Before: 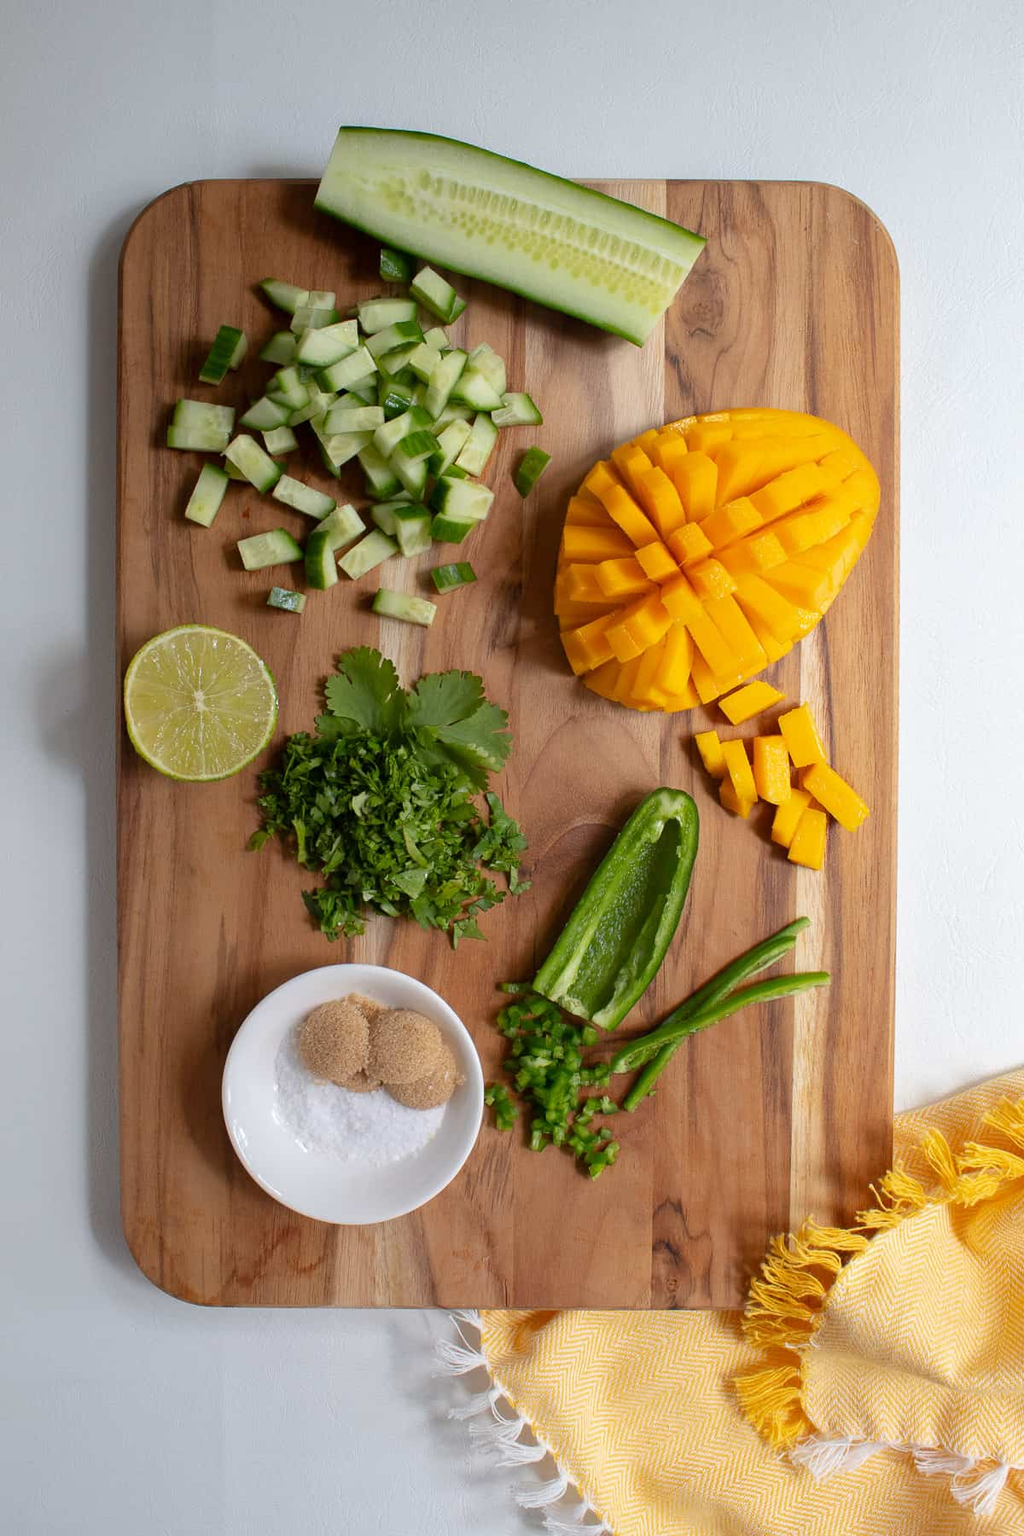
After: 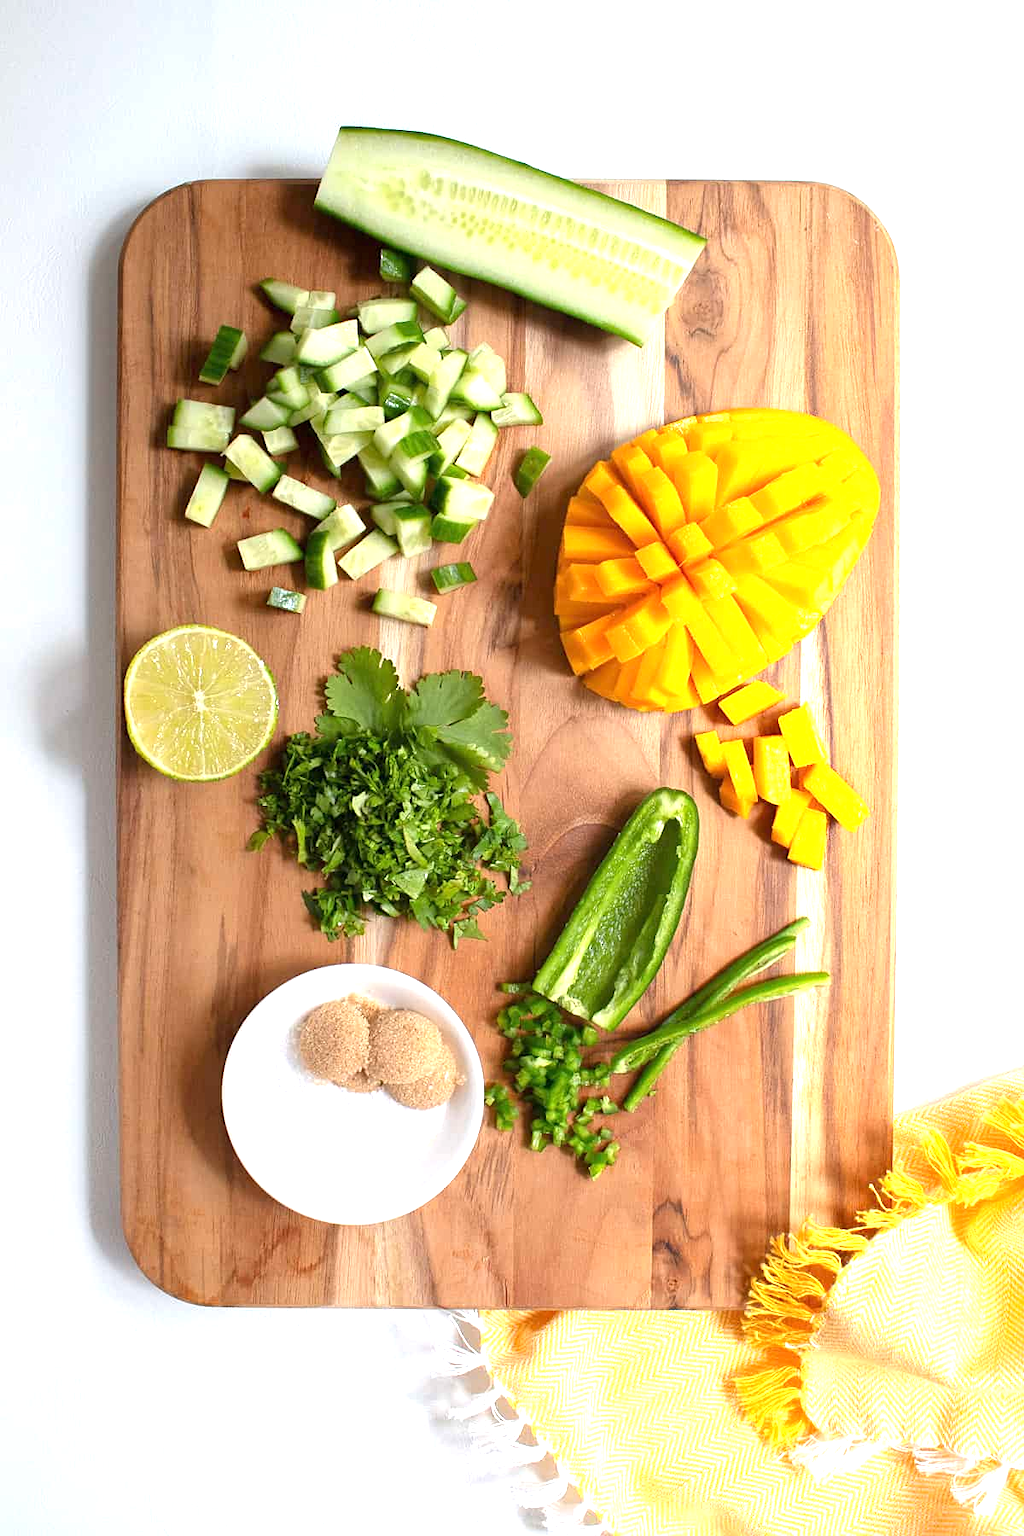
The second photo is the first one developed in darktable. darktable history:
sharpen: amount 0.2
exposure: black level correction 0, exposure 1.2 EV, compensate exposure bias true, compensate highlight preservation false
